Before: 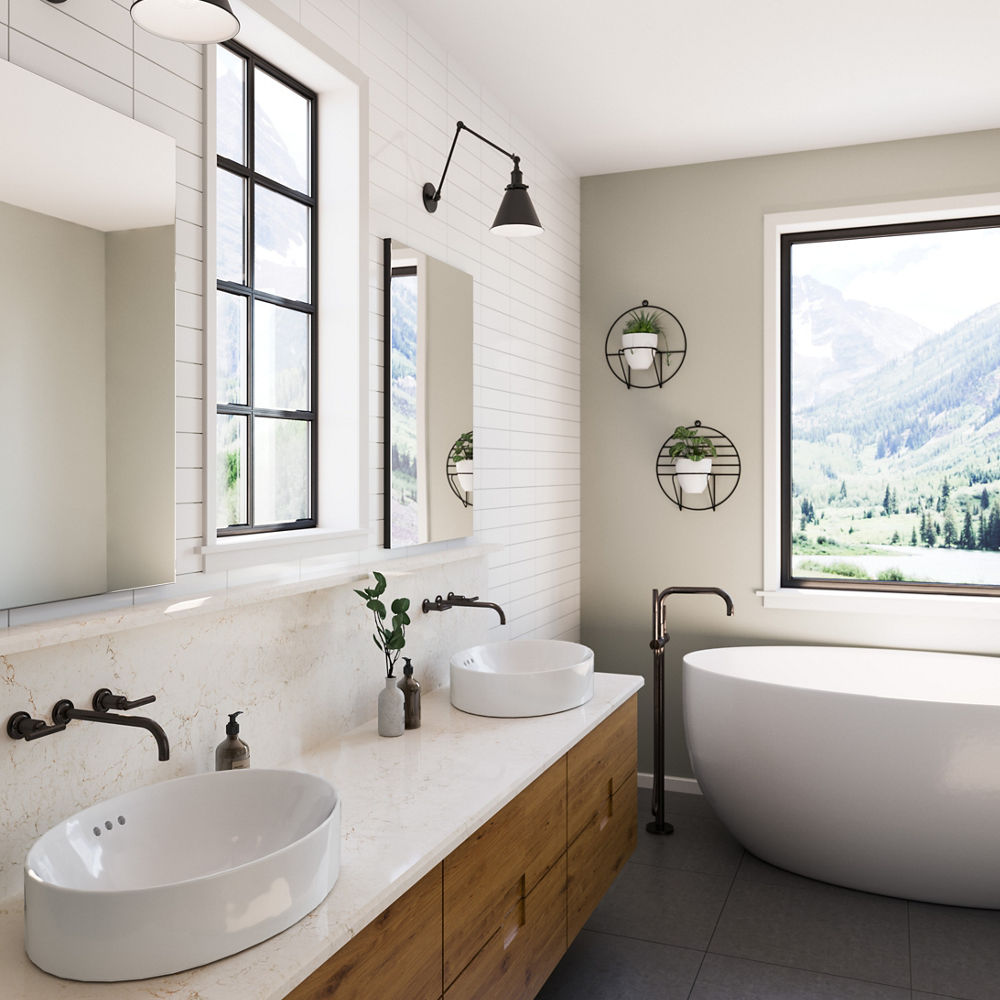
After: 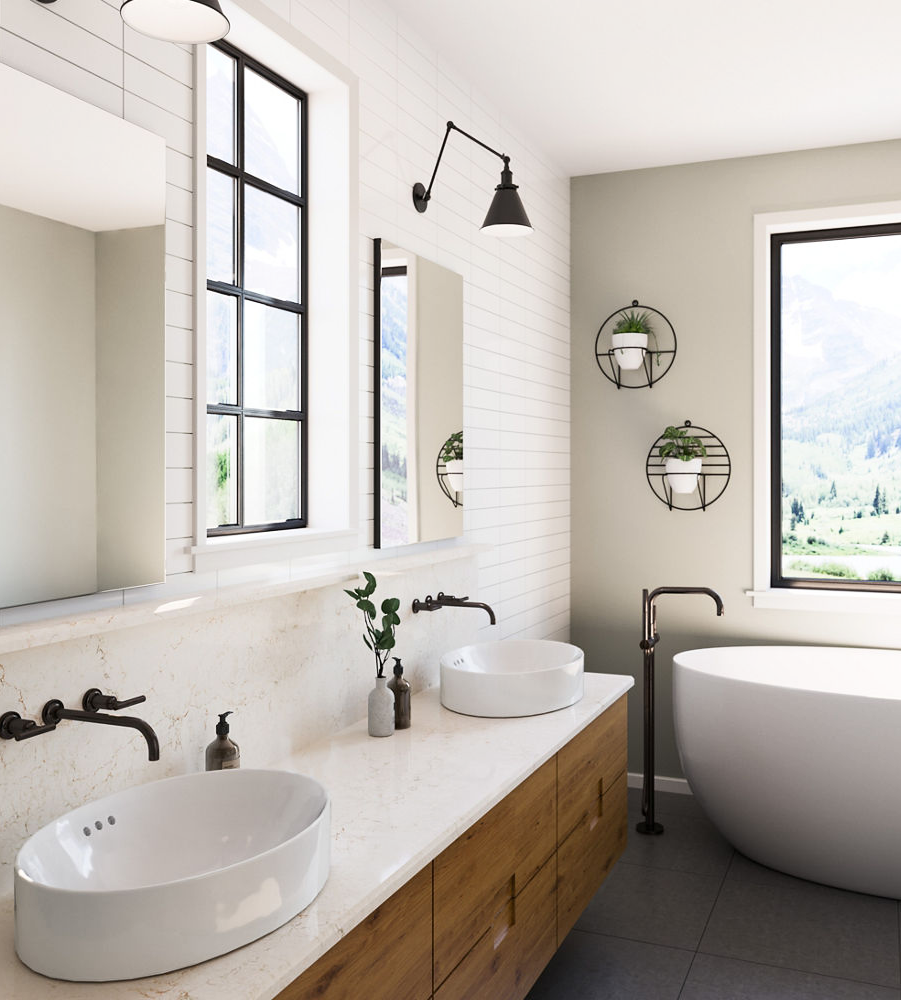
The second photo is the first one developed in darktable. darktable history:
shadows and highlights: shadows 0, highlights 40
crop and rotate: left 1.088%, right 8.807%
